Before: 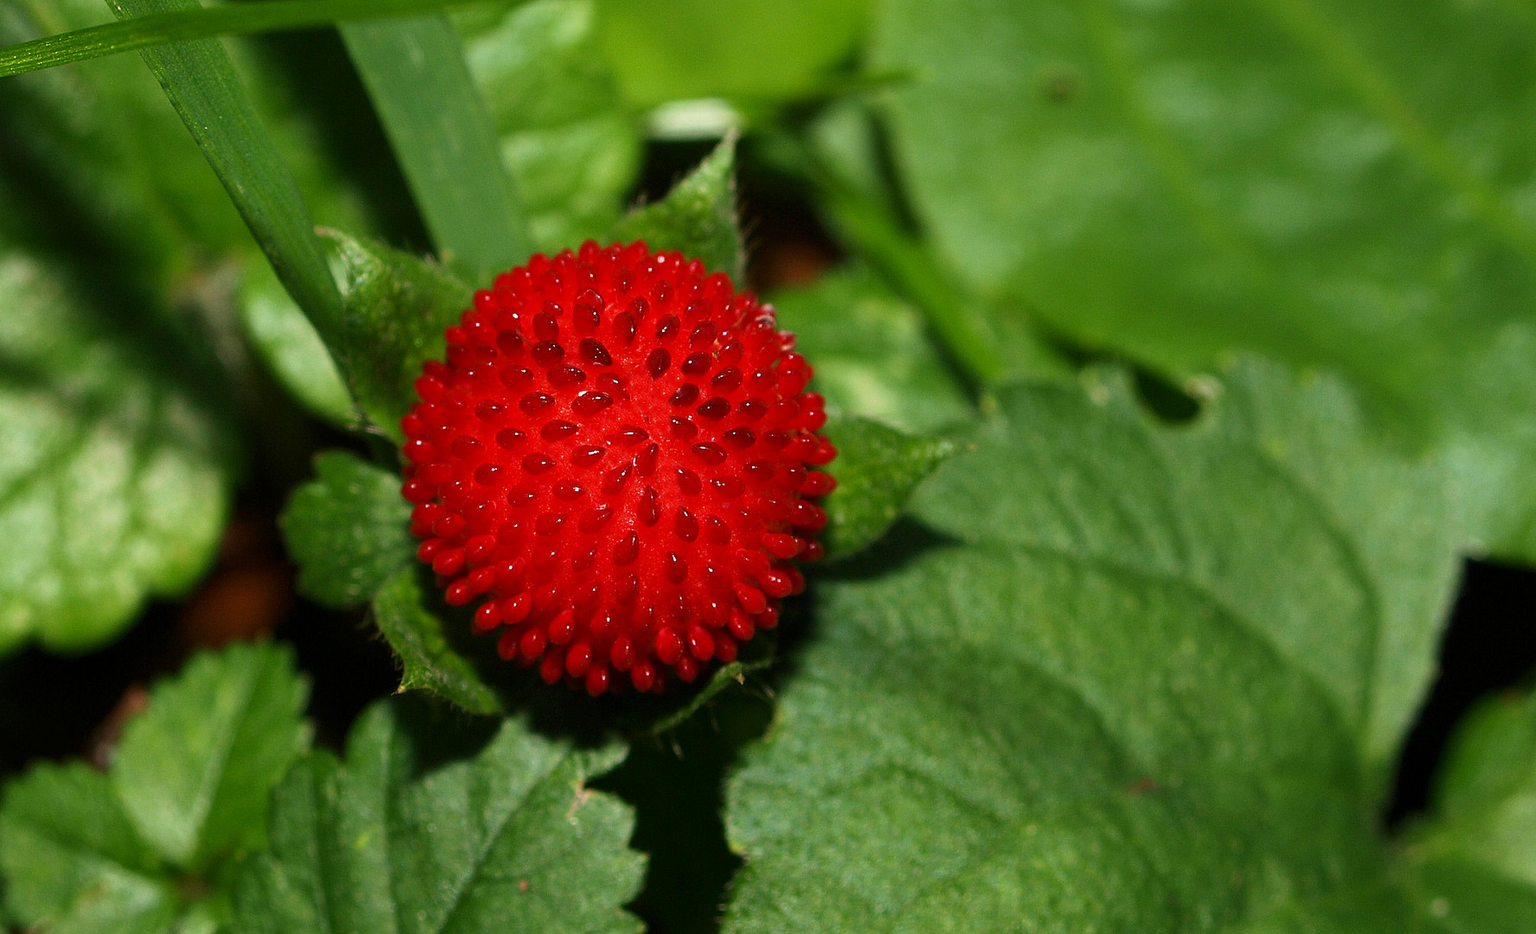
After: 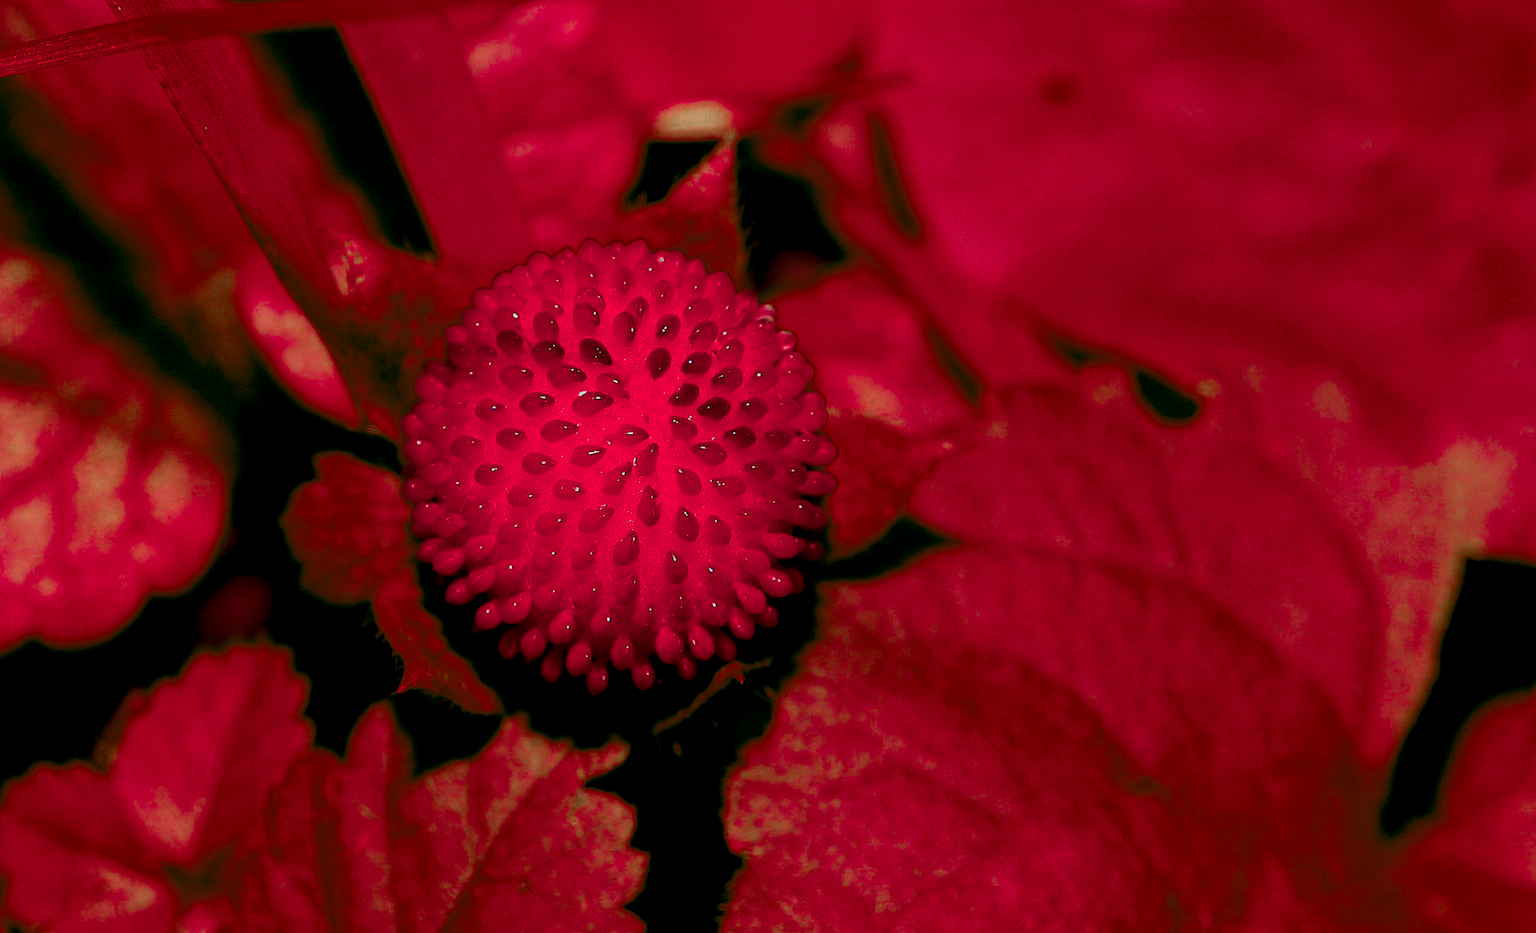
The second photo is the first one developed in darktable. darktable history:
color zones: curves: ch0 [(0.006, 0.385) (0.143, 0.563) (0.243, 0.321) (0.352, 0.464) (0.516, 0.456) (0.625, 0.5) (0.75, 0.5) (0.875, 0.5)]; ch1 [(0, 0.5) (0.134, 0.504) (0.246, 0.463) (0.421, 0.515) (0.5, 0.56) (0.625, 0.5) (0.75, 0.5) (0.875, 0.5)]; ch2 [(0, 0.5) (0.131, 0.426) (0.307, 0.289) (0.38, 0.188) (0.513, 0.216) (0.625, 0.548) (0.75, 0.468) (0.838, 0.396) (0.971, 0.311)], mix 27.2%
tone curve: curves: ch0 [(0, 0) (0.91, 0.76) (0.997, 0.913)], color space Lab, independent channels, preserve colors none
color balance rgb: global offset › luminance -0.874%, perceptual saturation grading › global saturation 25.265%, global vibrance 40.005%
